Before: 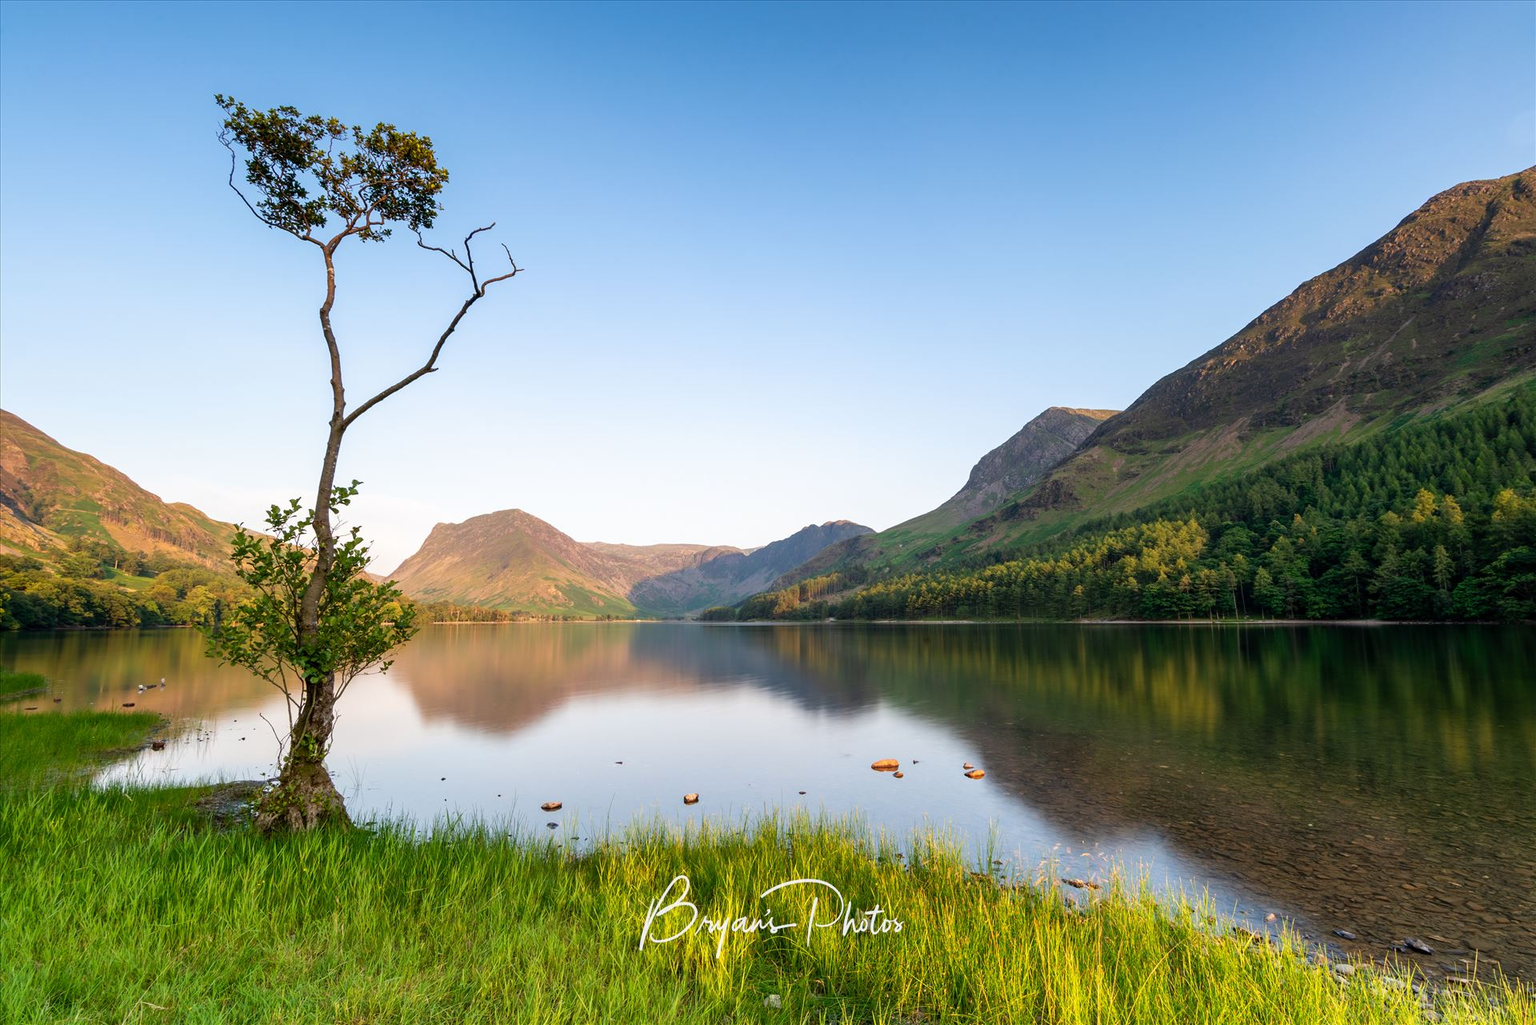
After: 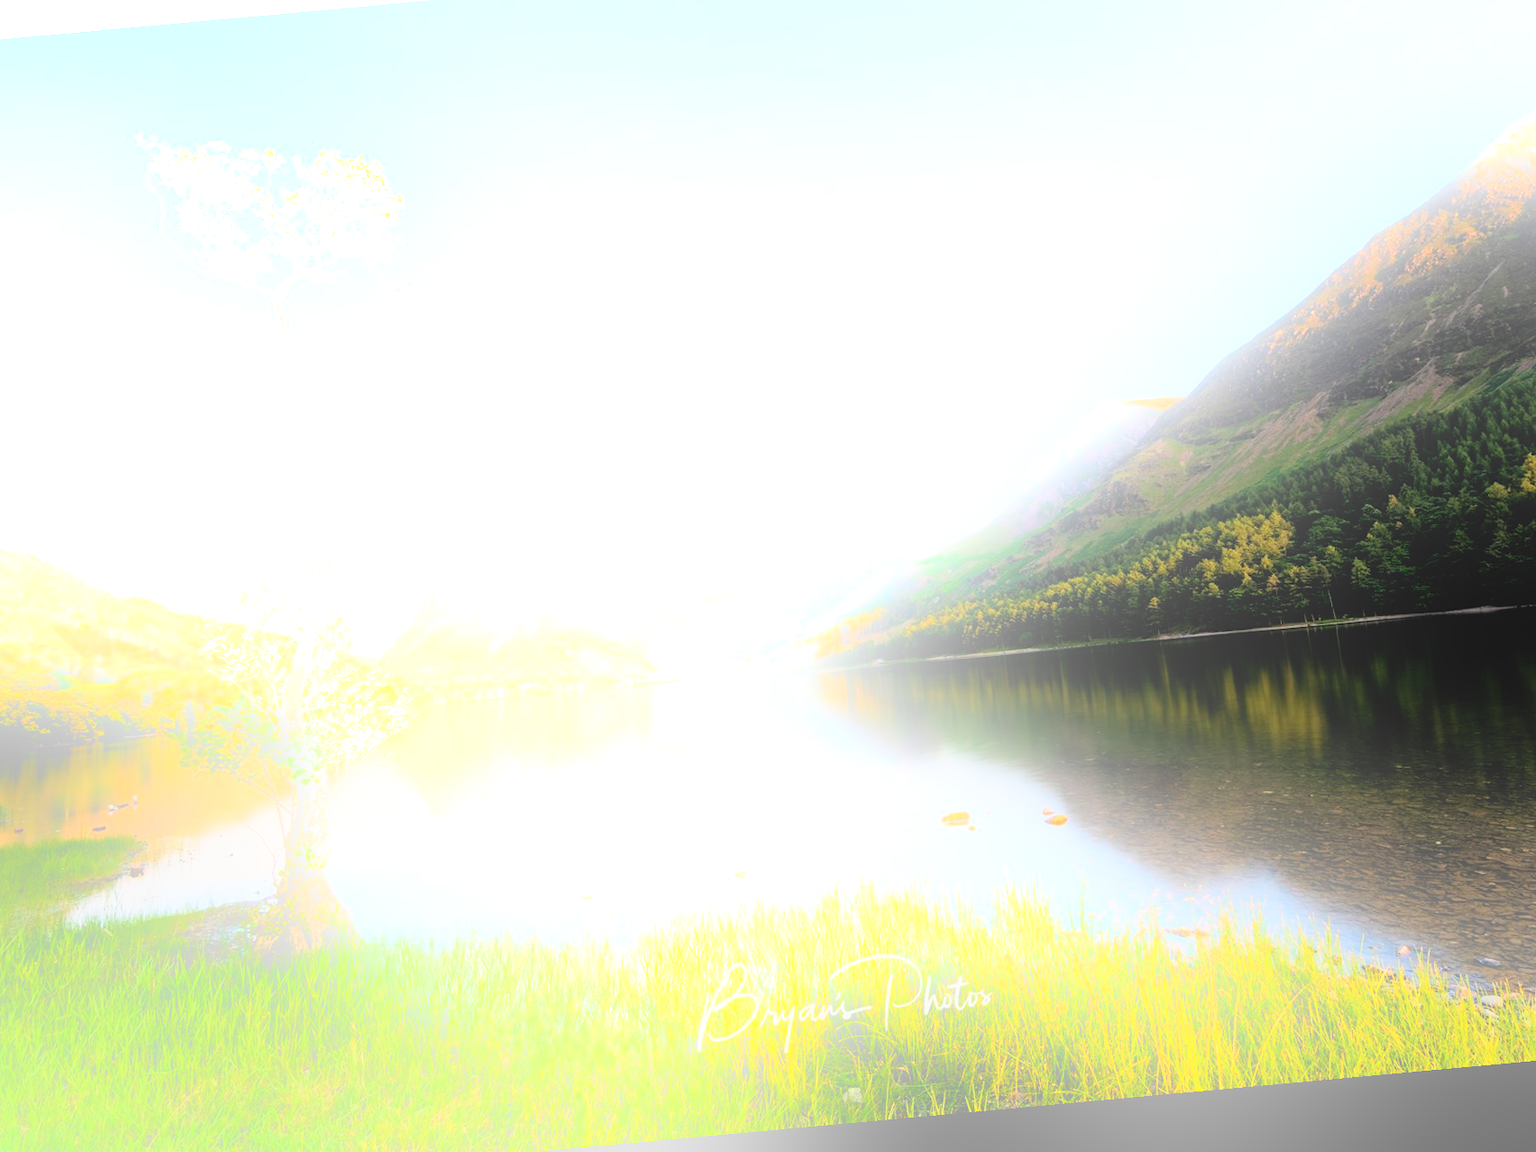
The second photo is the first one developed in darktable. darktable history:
rotate and perspective: rotation -5.2°, automatic cropping off
bloom: size 25%, threshold 5%, strength 90%
filmic rgb: black relative exposure -5 EV, hardness 2.88, contrast 1.4, highlights saturation mix -30%
crop: left 6.446%, top 8.188%, right 9.538%, bottom 3.548%
